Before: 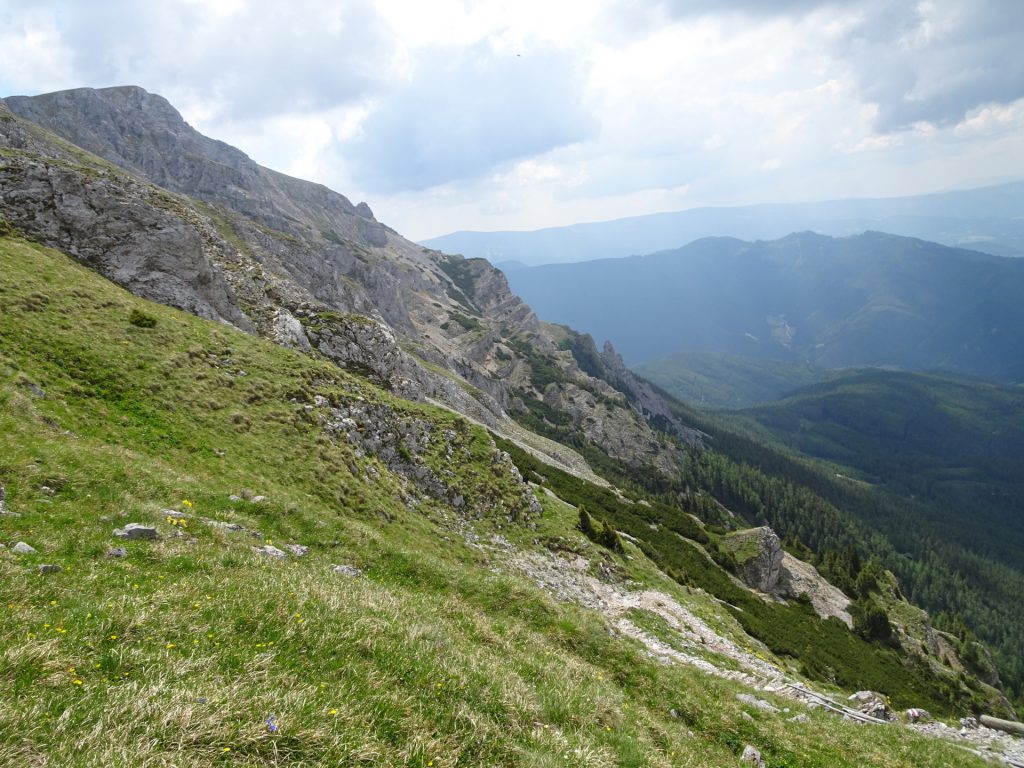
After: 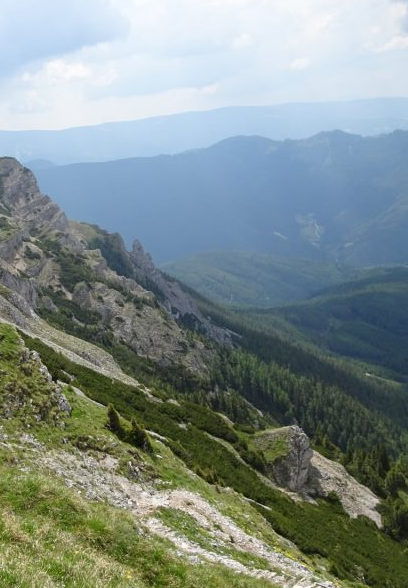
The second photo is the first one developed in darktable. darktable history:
crop: left 46.091%, top 13.205%, right 13.986%, bottom 10.148%
